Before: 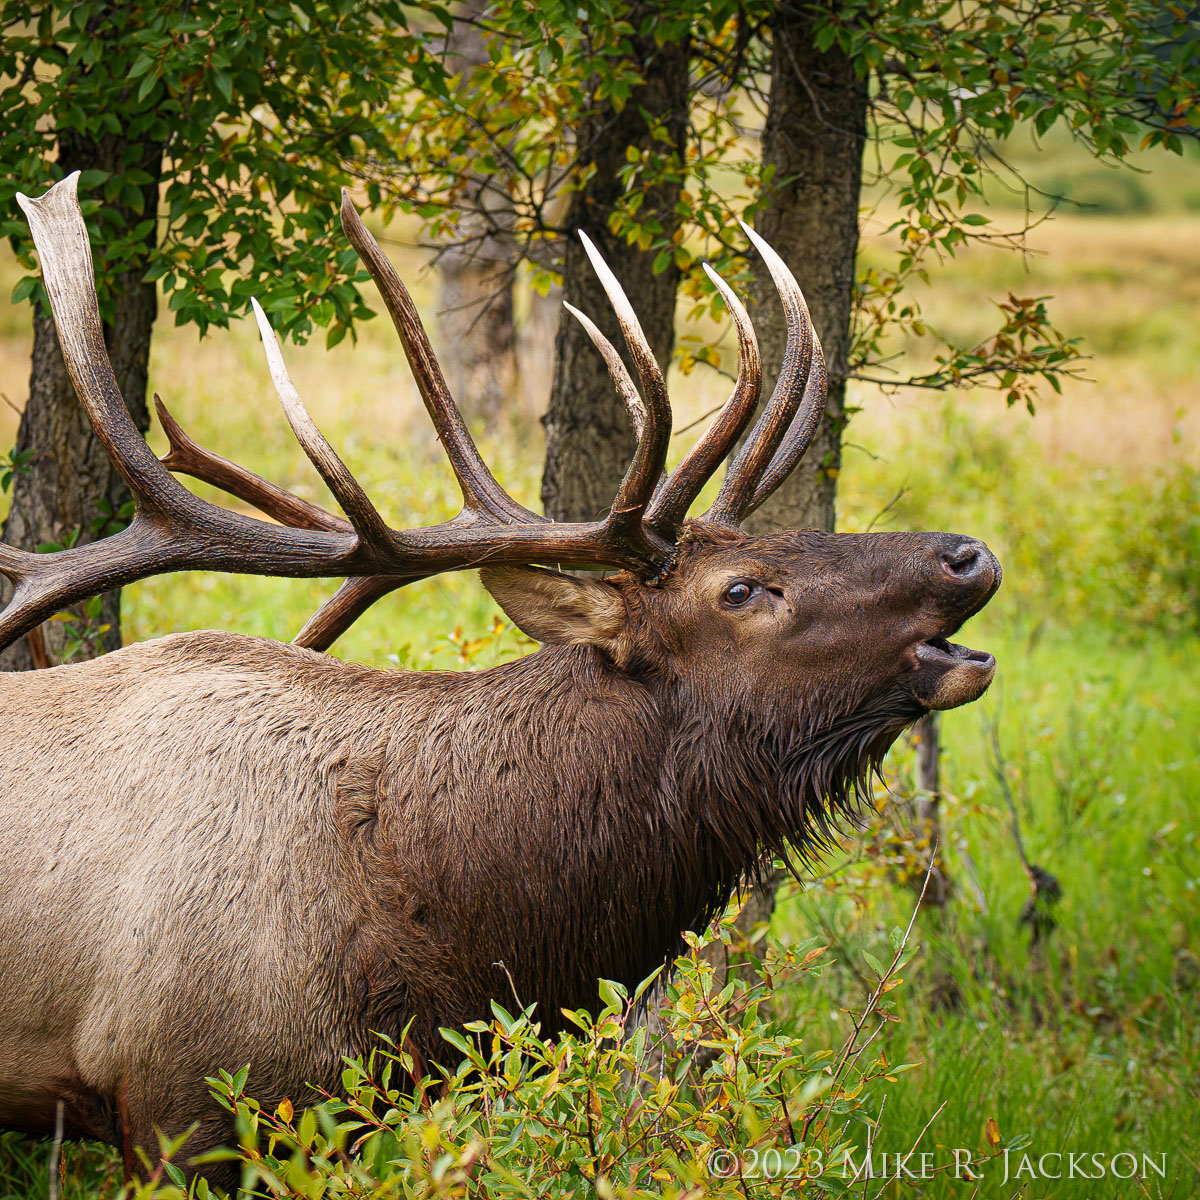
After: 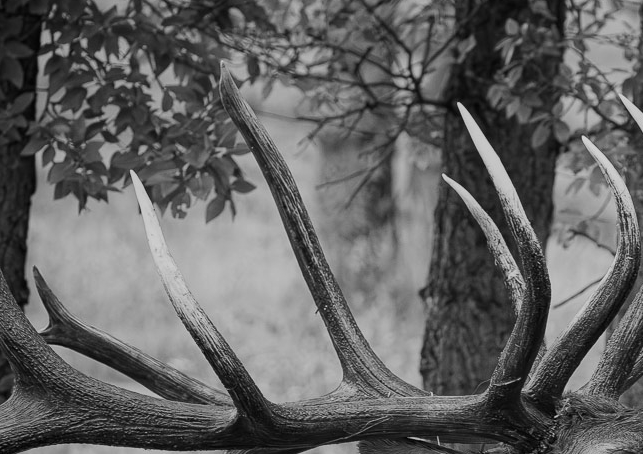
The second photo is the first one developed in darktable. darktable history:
crop: left 10.121%, top 10.631%, right 36.218%, bottom 51.526%
monochrome: a 79.32, b 81.83, size 1.1
color balance: mode lift, gamma, gain (sRGB)
